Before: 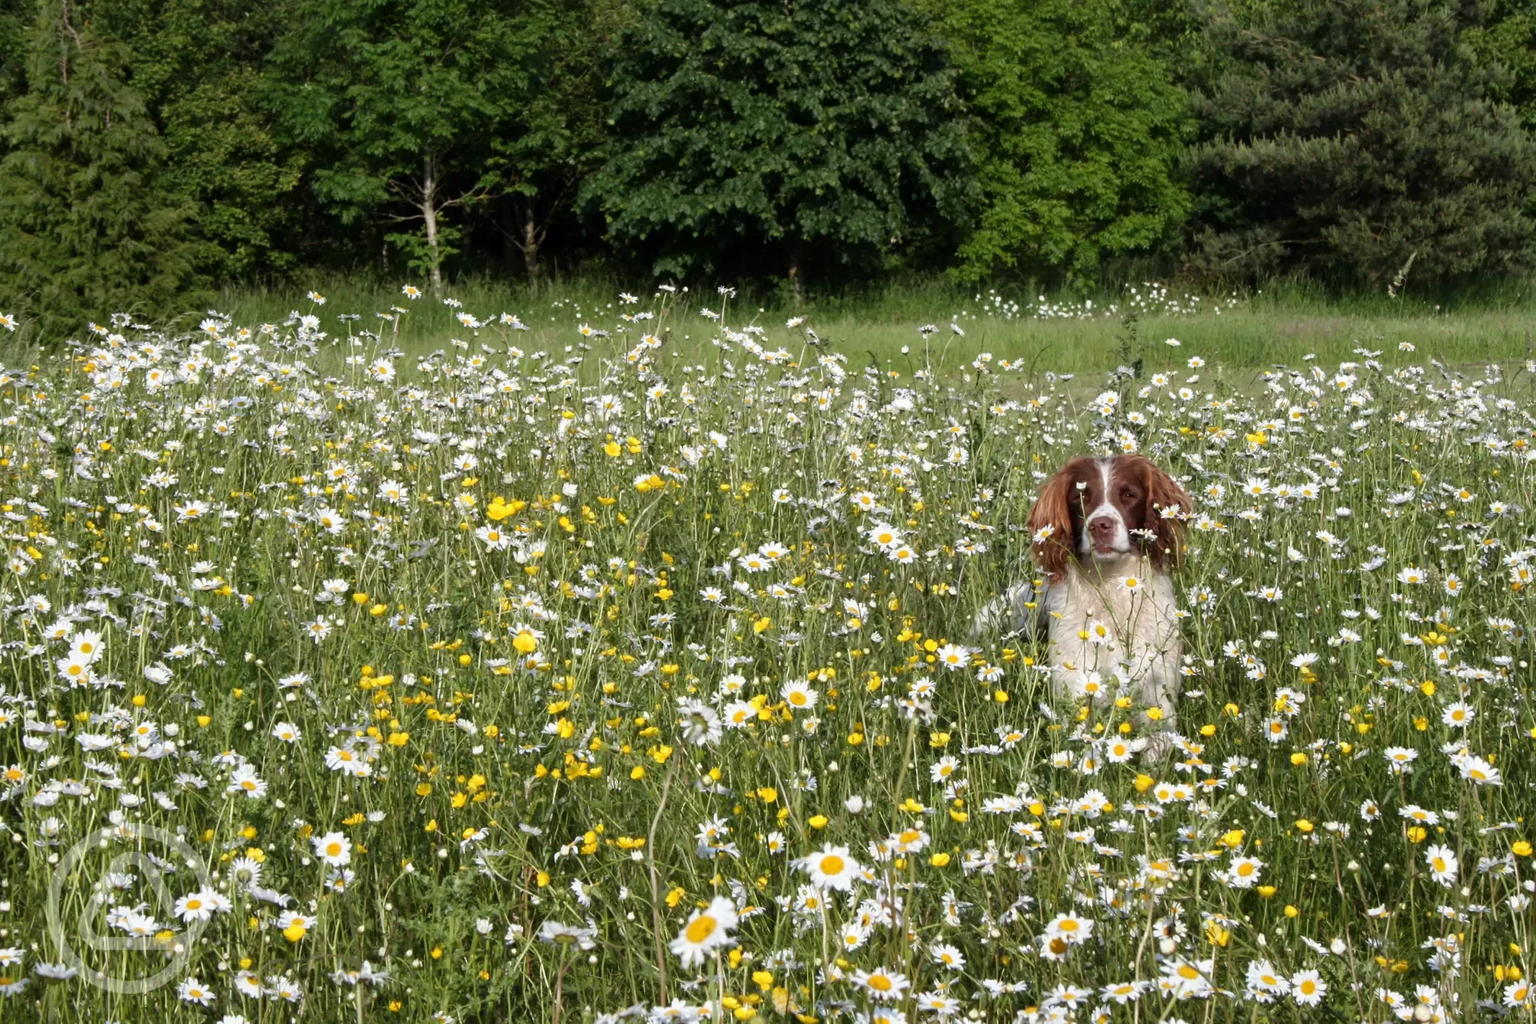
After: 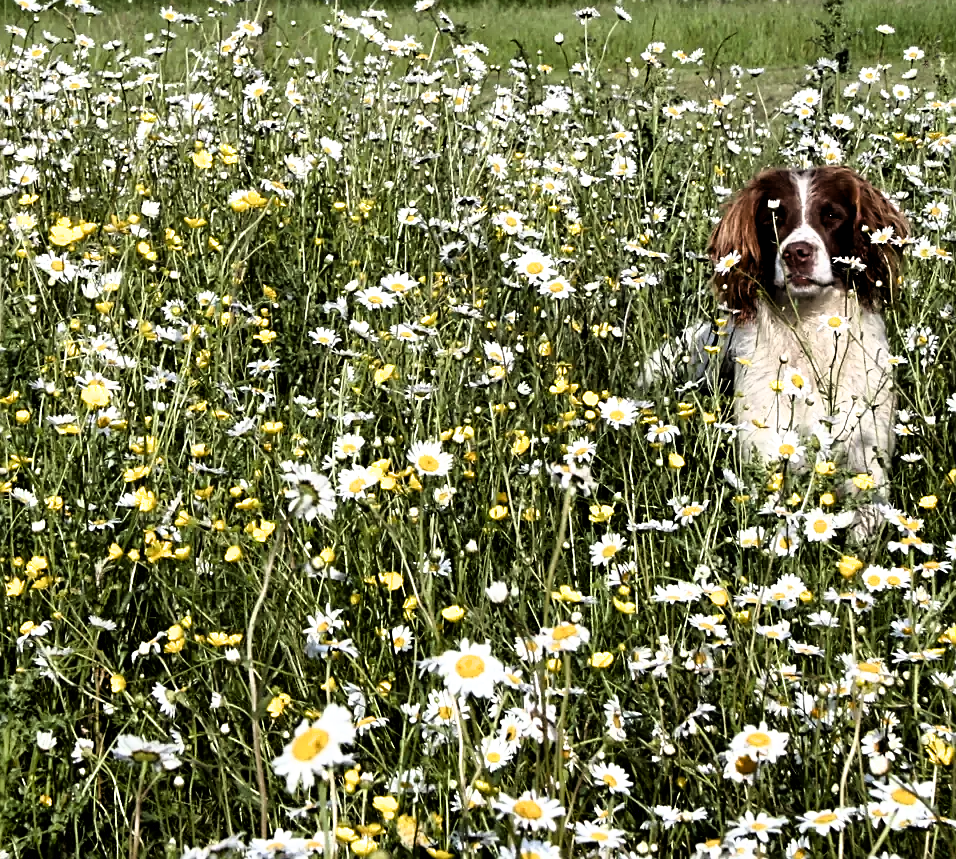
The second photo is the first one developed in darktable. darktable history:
sharpen: on, module defaults
crop and rotate: left 29.076%, top 31.156%, right 19.841%
contrast brightness saturation: contrast 0.042, saturation 0.067
tone curve: curves: ch0 [(0, 0) (0.003, 0.003) (0.011, 0.012) (0.025, 0.027) (0.044, 0.048) (0.069, 0.076) (0.1, 0.109) (0.136, 0.148) (0.177, 0.194) (0.224, 0.245) (0.277, 0.303) (0.335, 0.366) (0.399, 0.436) (0.468, 0.511) (0.543, 0.593) (0.623, 0.681) (0.709, 0.775) (0.801, 0.875) (0.898, 0.954) (1, 1)], color space Lab, independent channels, preserve colors none
exposure: black level correction 0.011, exposure -0.478 EV, compensate highlight preservation false
tone equalizer: -8 EV -0.409 EV, -7 EV -0.366 EV, -6 EV -0.373 EV, -5 EV -0.259 EV, -3 EV 0.201 EV, -2 EV 0.341 EV, -1 EV 0.404 EV, +0 EV 0.387 EV, edges refinement/feathering 500, mask exposure compensation -1.57 EV, preserve details no
filmic rgb: black relative exposure -8.22 EV, white relative exposure 2.2 EV, threshold 5.96 EV, target white luminance 99.851%, hardness 7.11, latitude 75.72%, contrast 1.324, highlights saturation mix -2.13%, shadows ↔ highlights balance 30.34%, enable highlight reconstruction true
